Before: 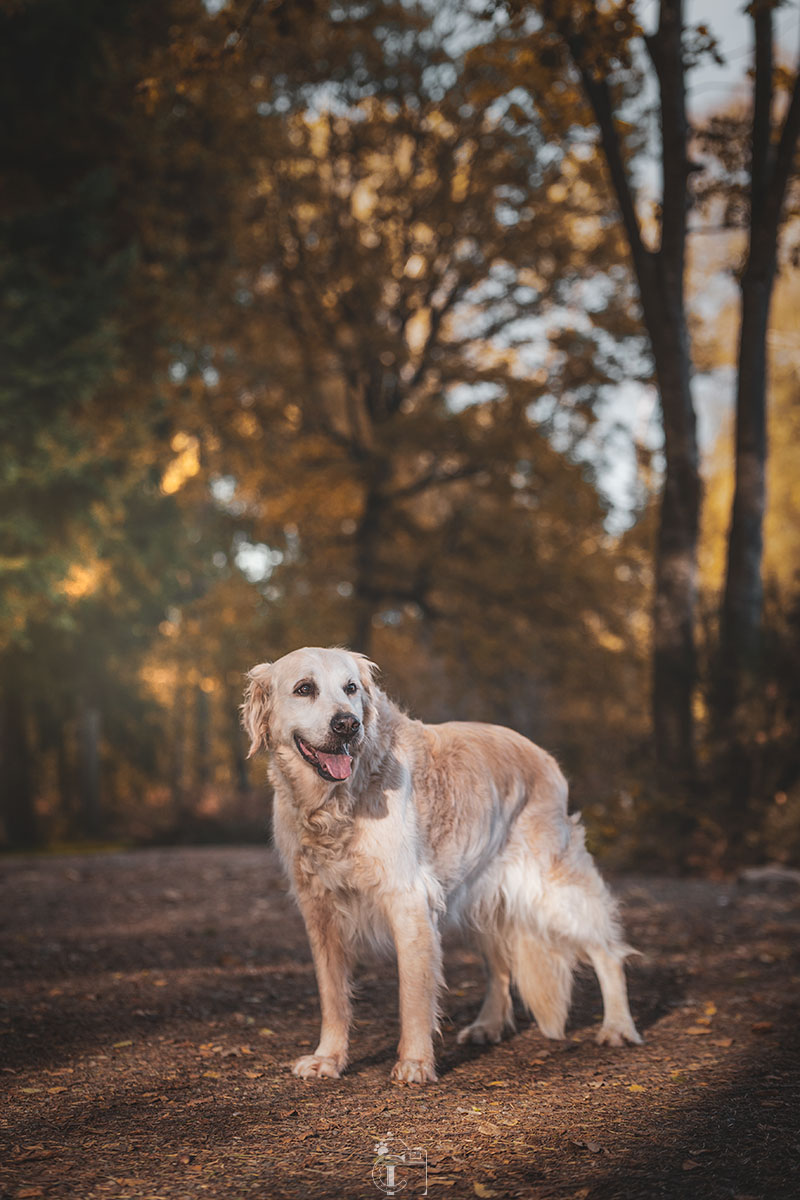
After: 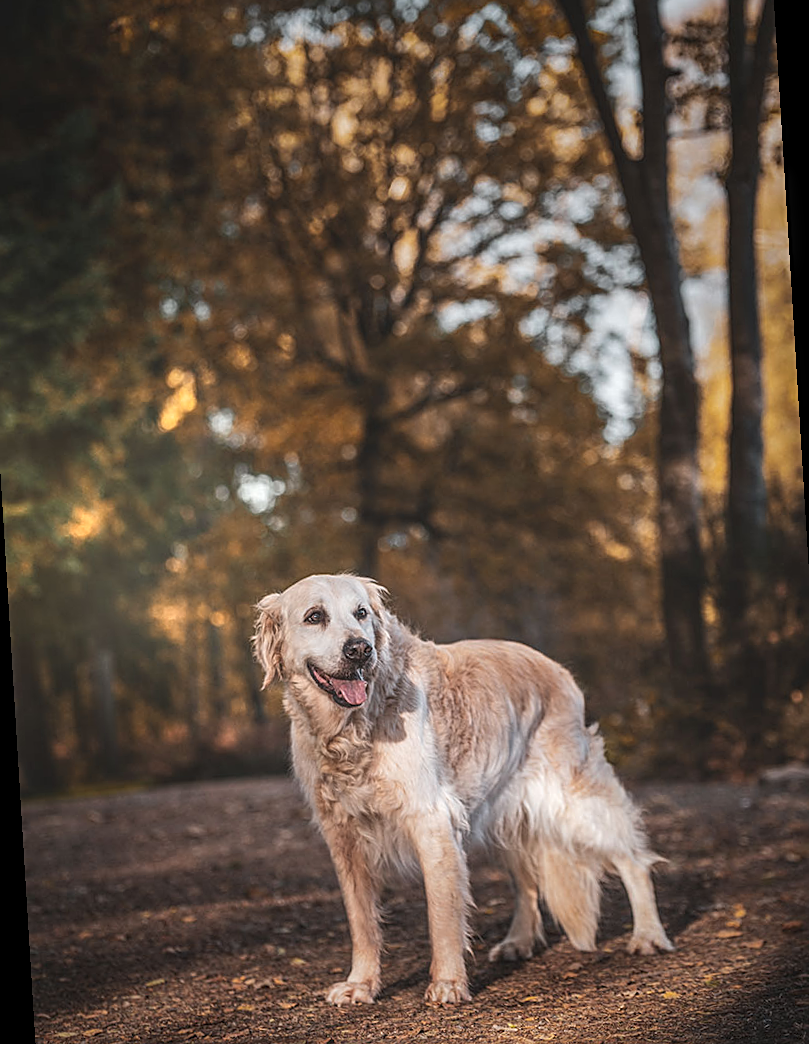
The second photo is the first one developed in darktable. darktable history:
local contrast: on, module defaults
rotate and perspective: rotation -3.52°, crop left 0.036, crop right 0.964, crop top 0.081, crop bottom 0.919
sharpen: on, module defaults
